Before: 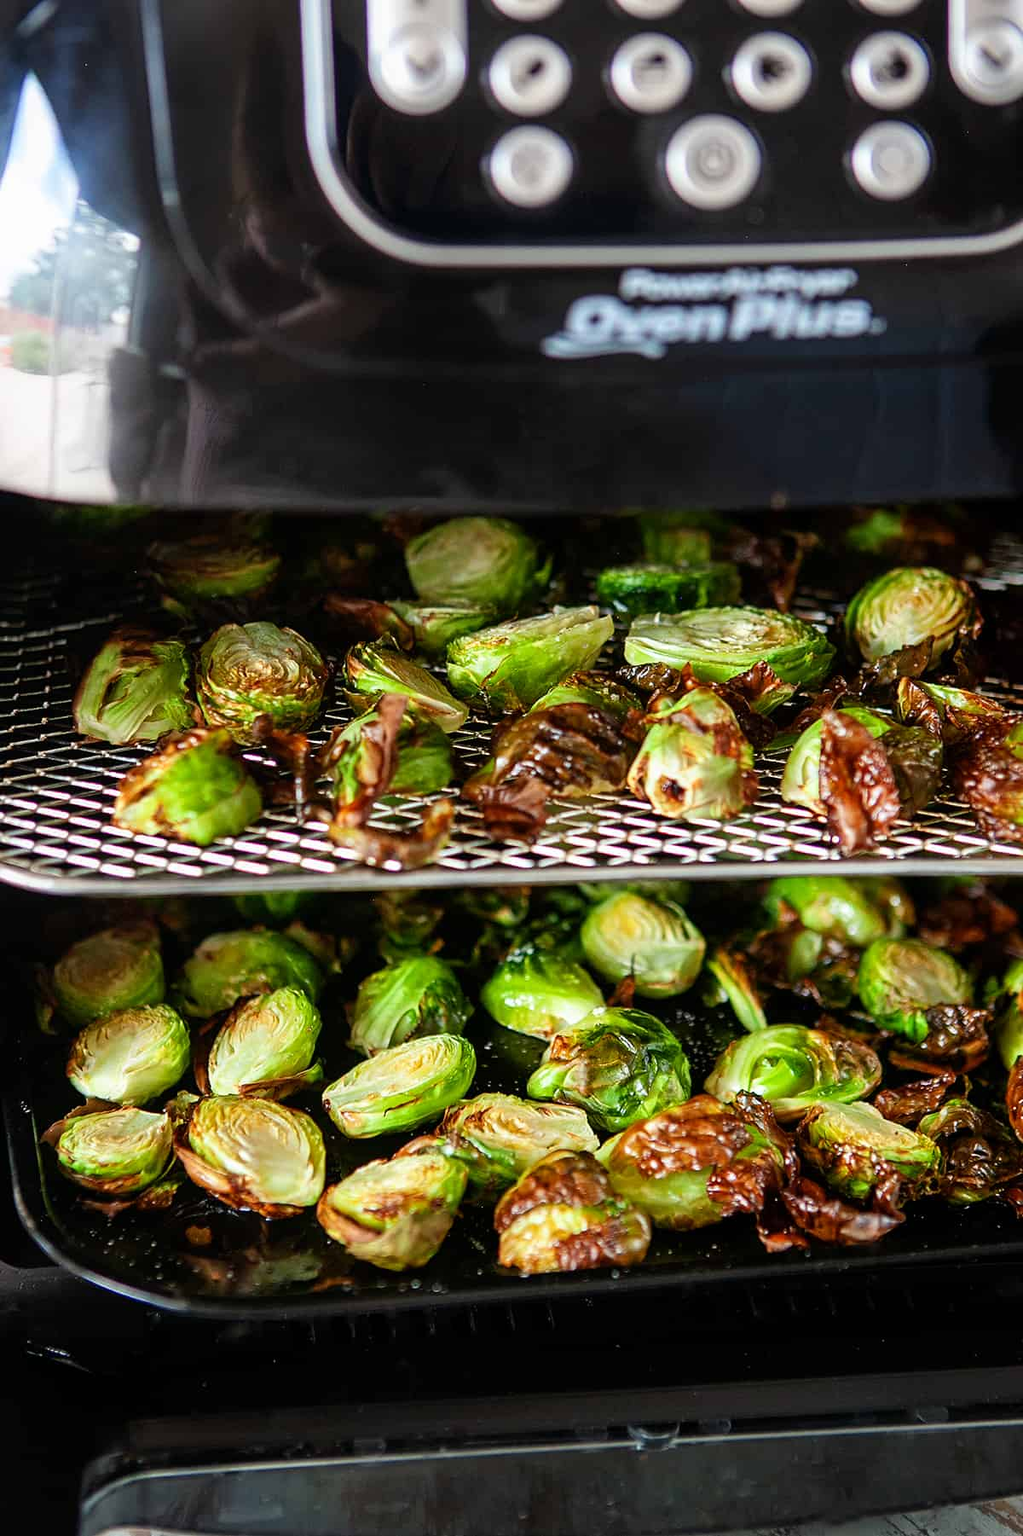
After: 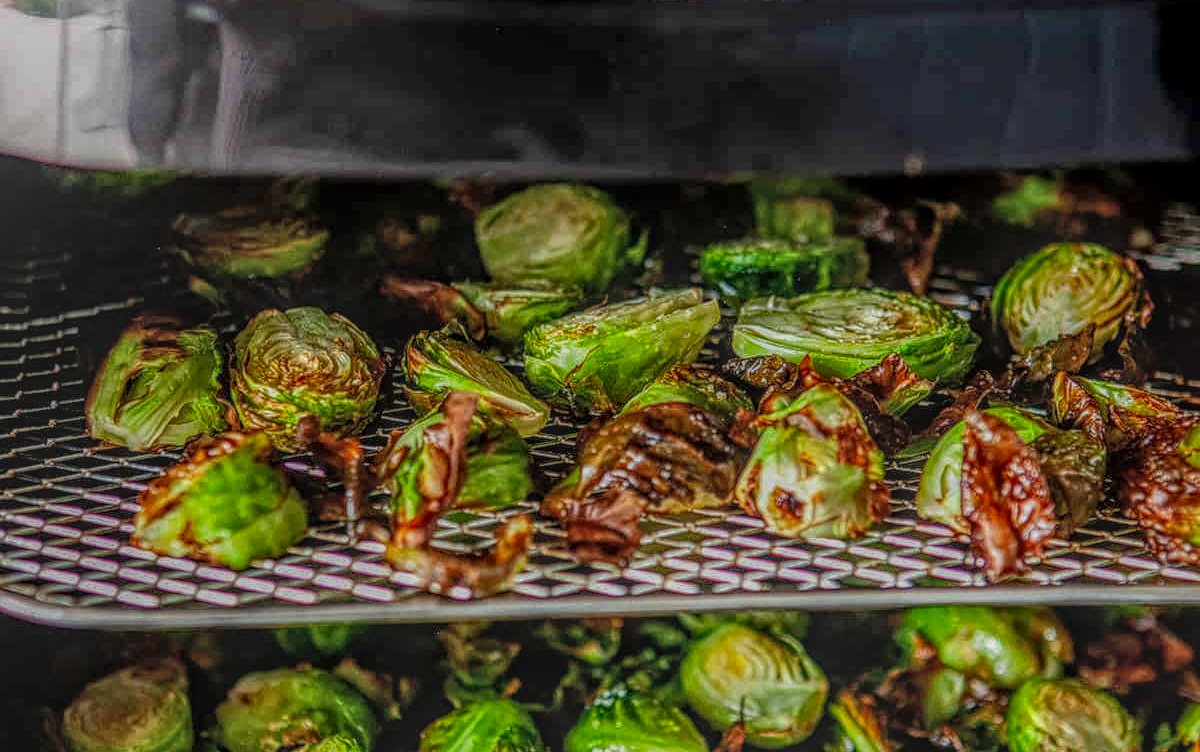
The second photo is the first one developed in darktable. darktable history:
shadows and highlights: shadows 24.86, white point adjustment -2.88, highlights -29.9
crop and rotate: top 23.476%, bottom 34.747%
local contrast: highlights 3%, shadows 1%, detail 199%, midtone range 0.243
